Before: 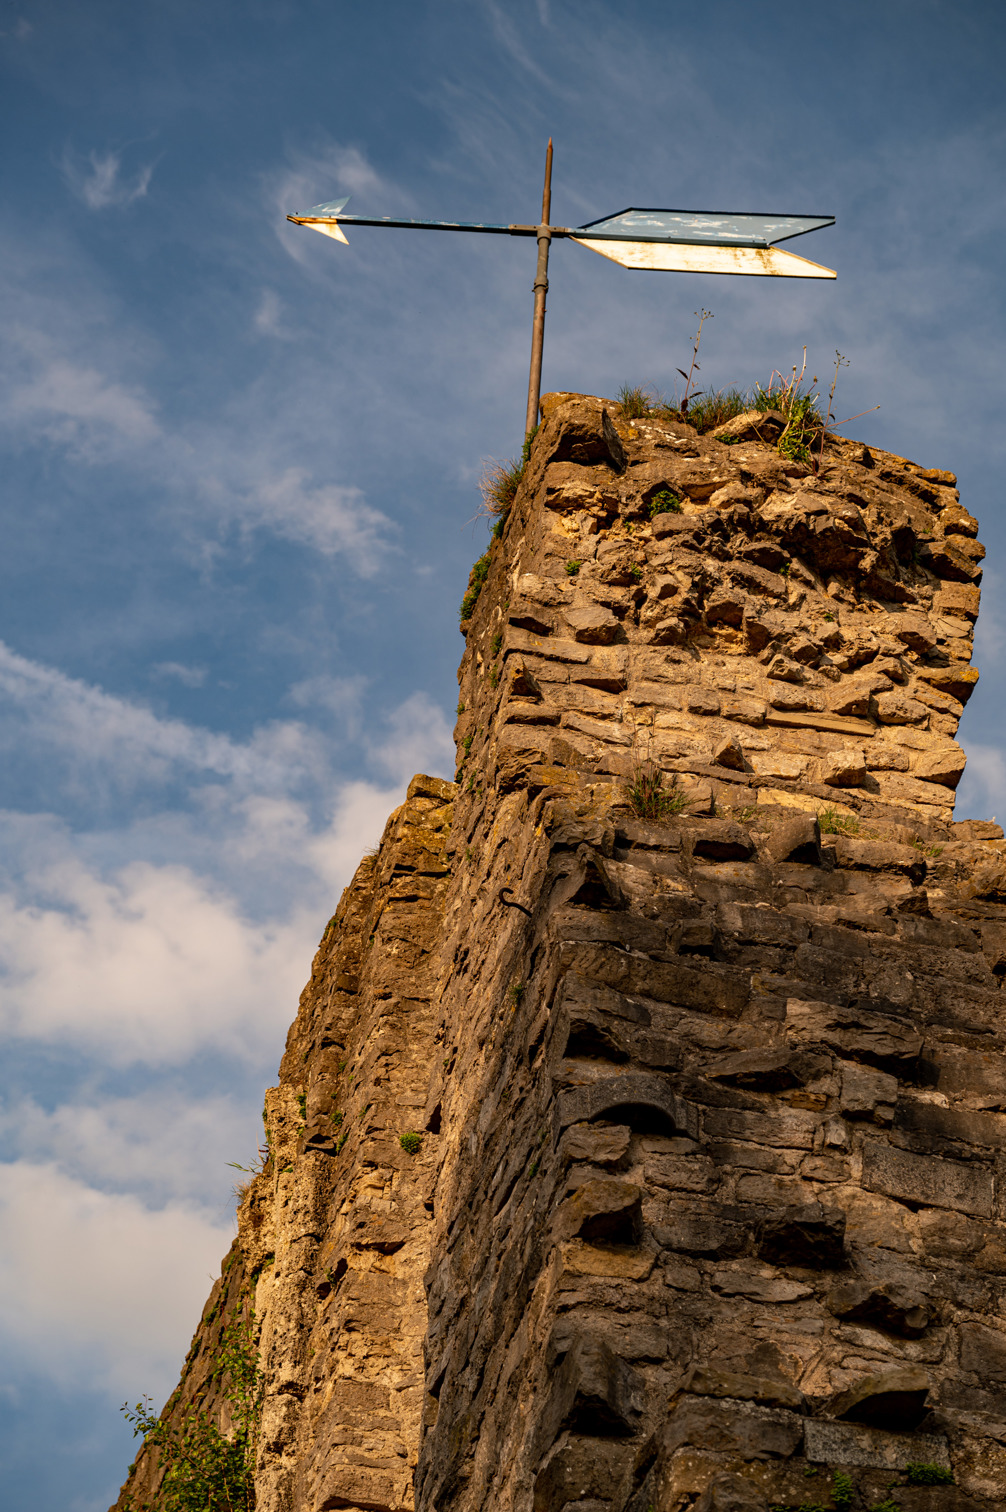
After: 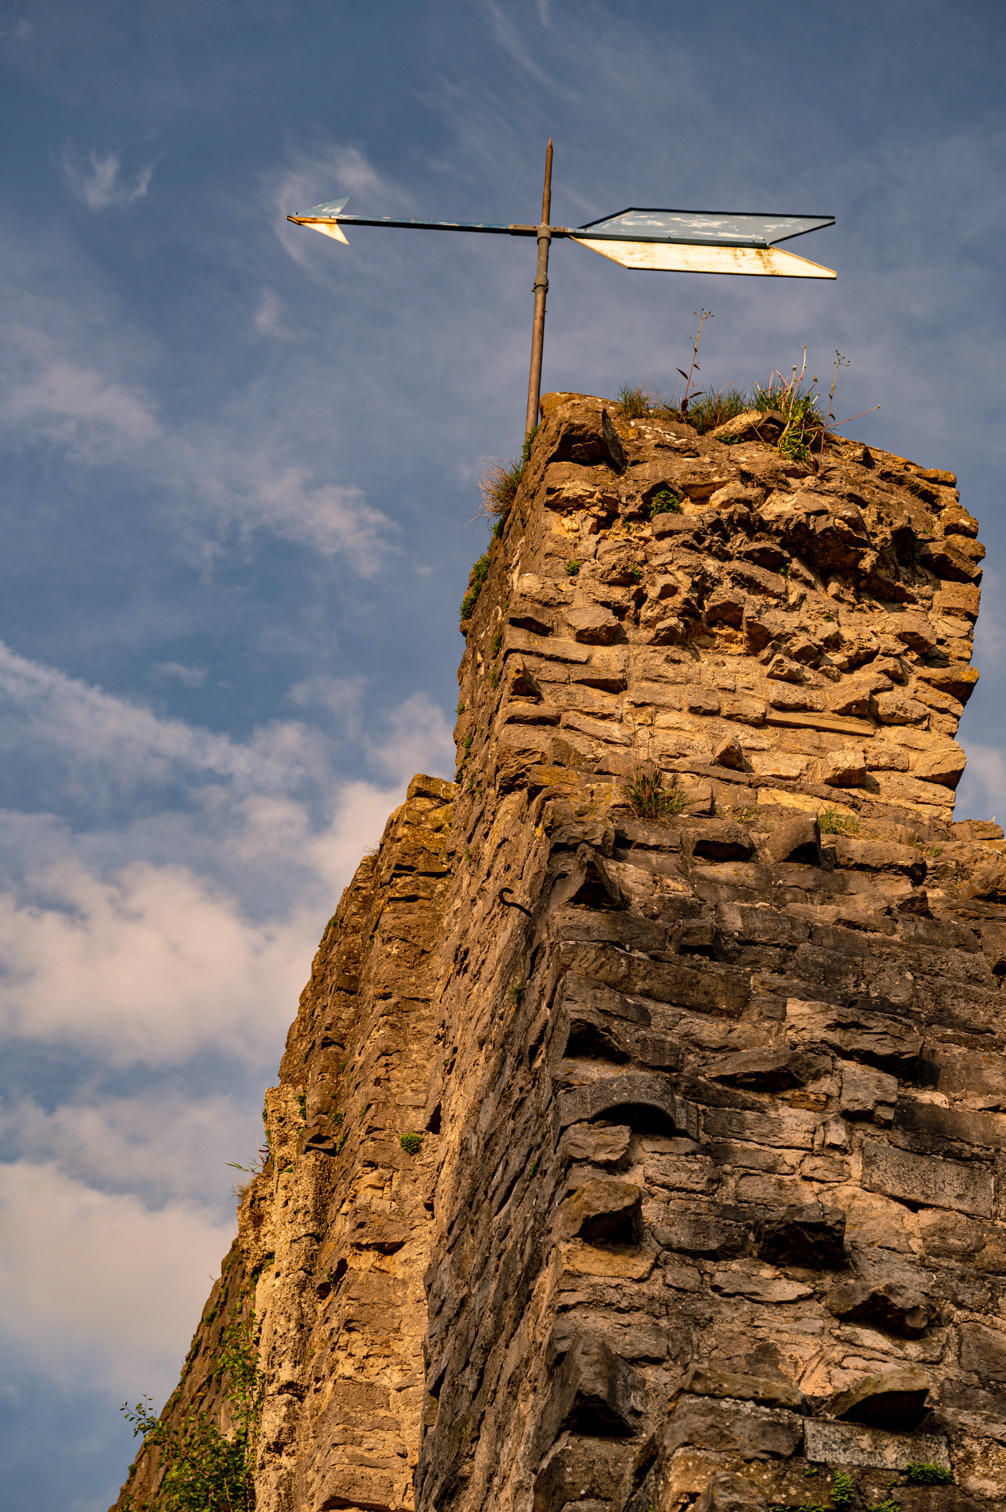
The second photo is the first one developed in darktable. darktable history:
shadows and highlights: shadows 60, highlights -60.23, soften with gaussian
color correction: highlights a* 3.84, highlights b* 5.07
